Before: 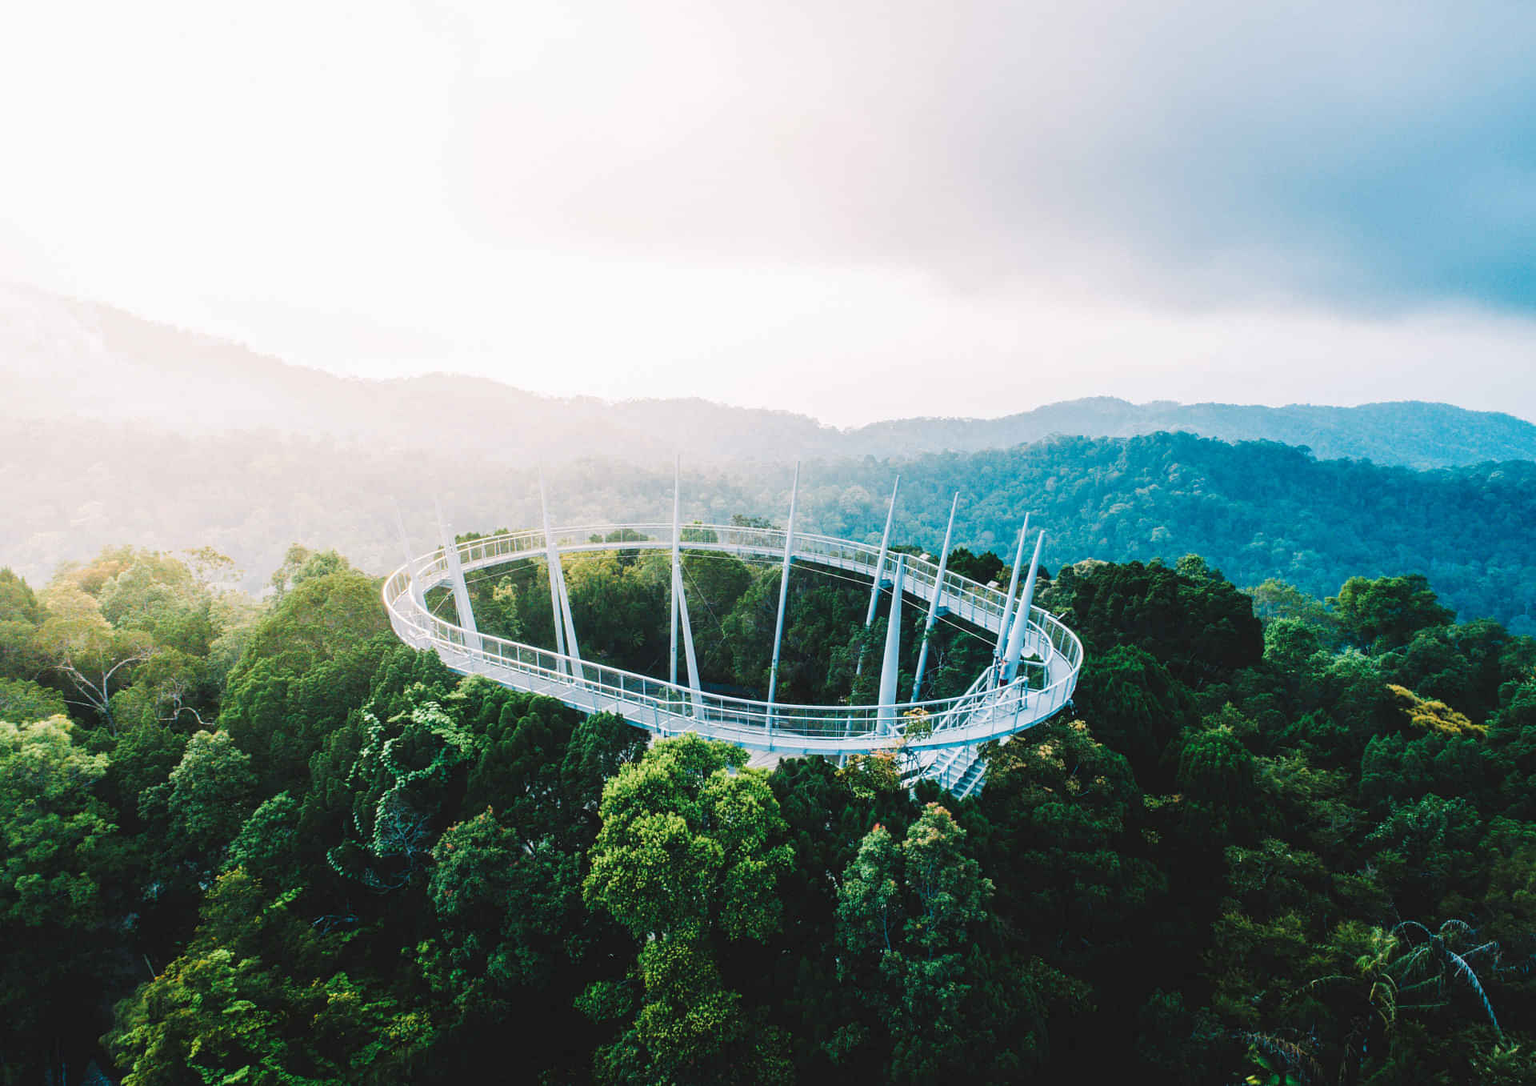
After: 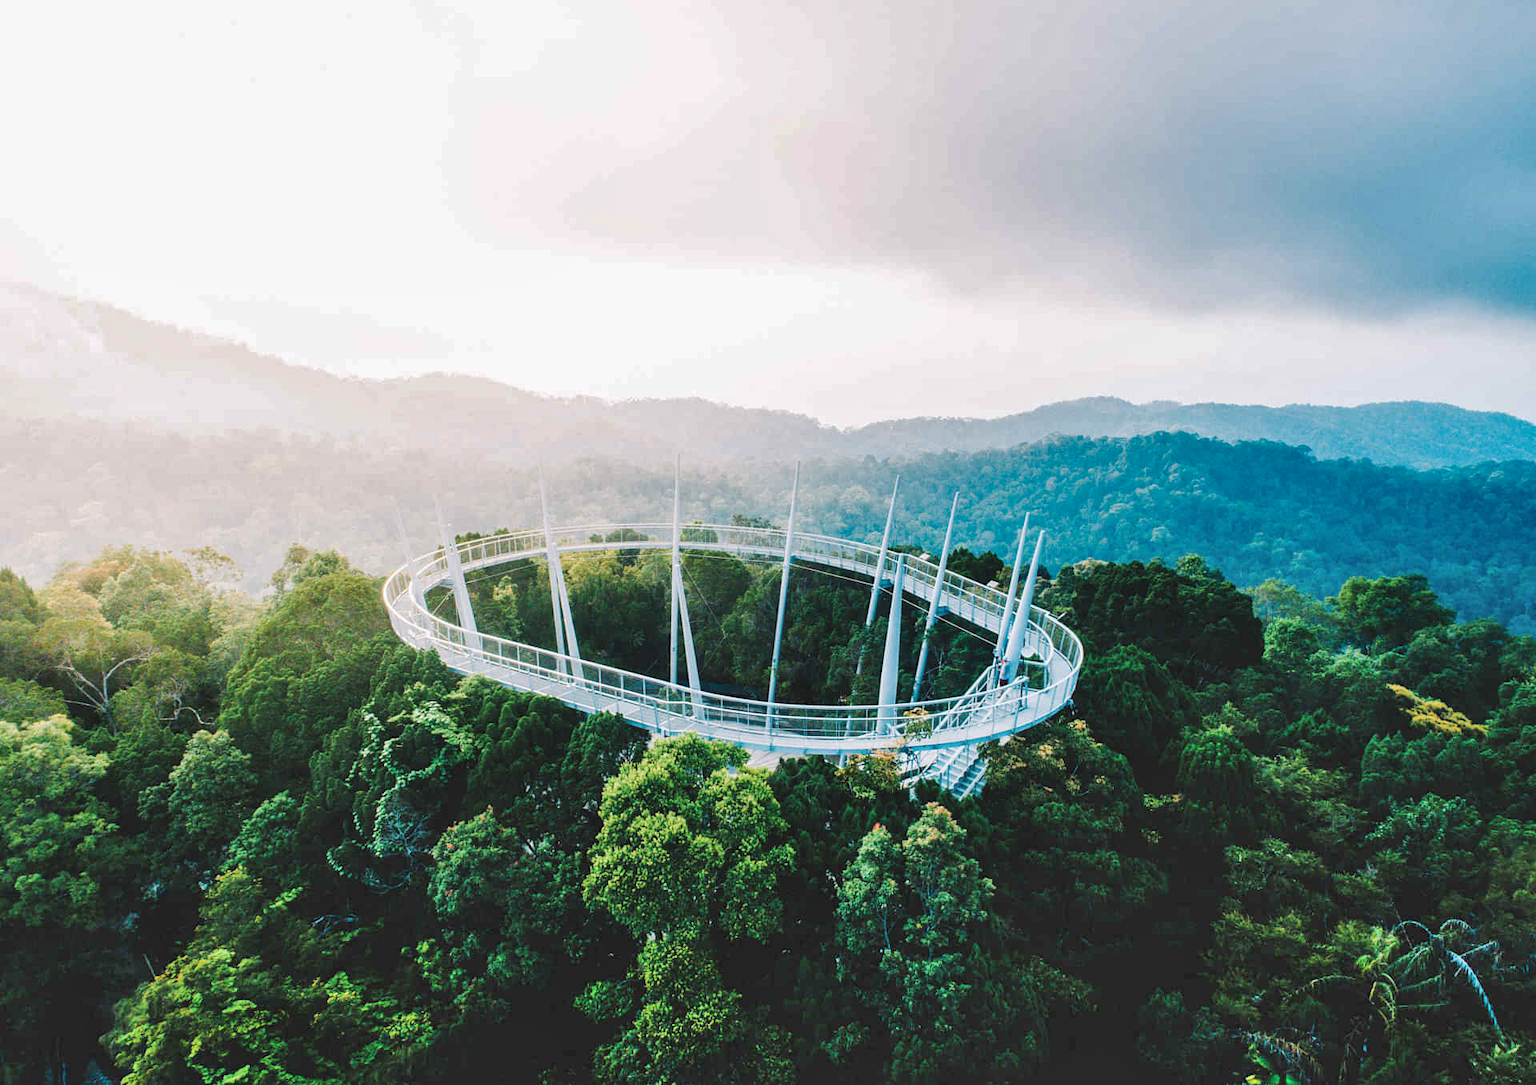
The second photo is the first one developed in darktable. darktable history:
shadows and highlights: shadows 52.43, highlights color adjustment 40.13%, soften with gaussian
